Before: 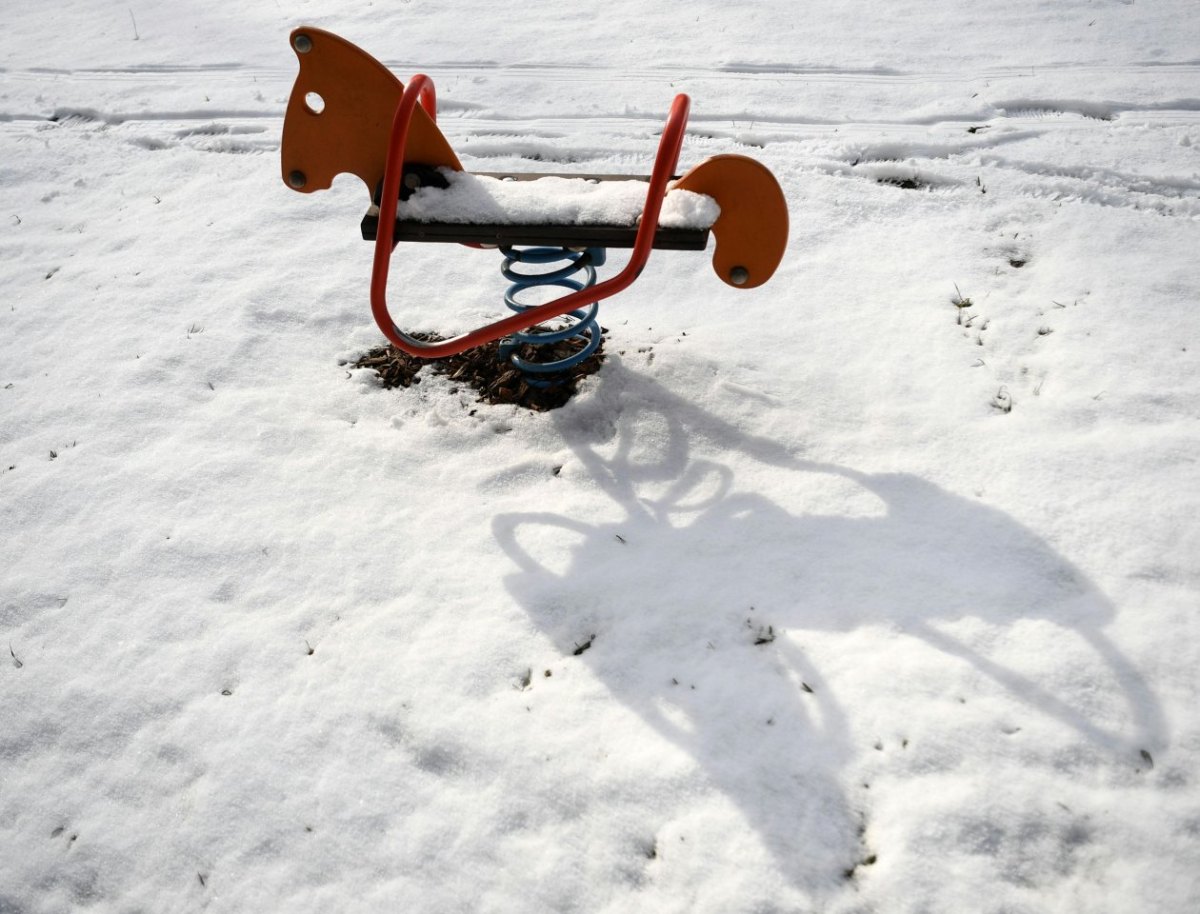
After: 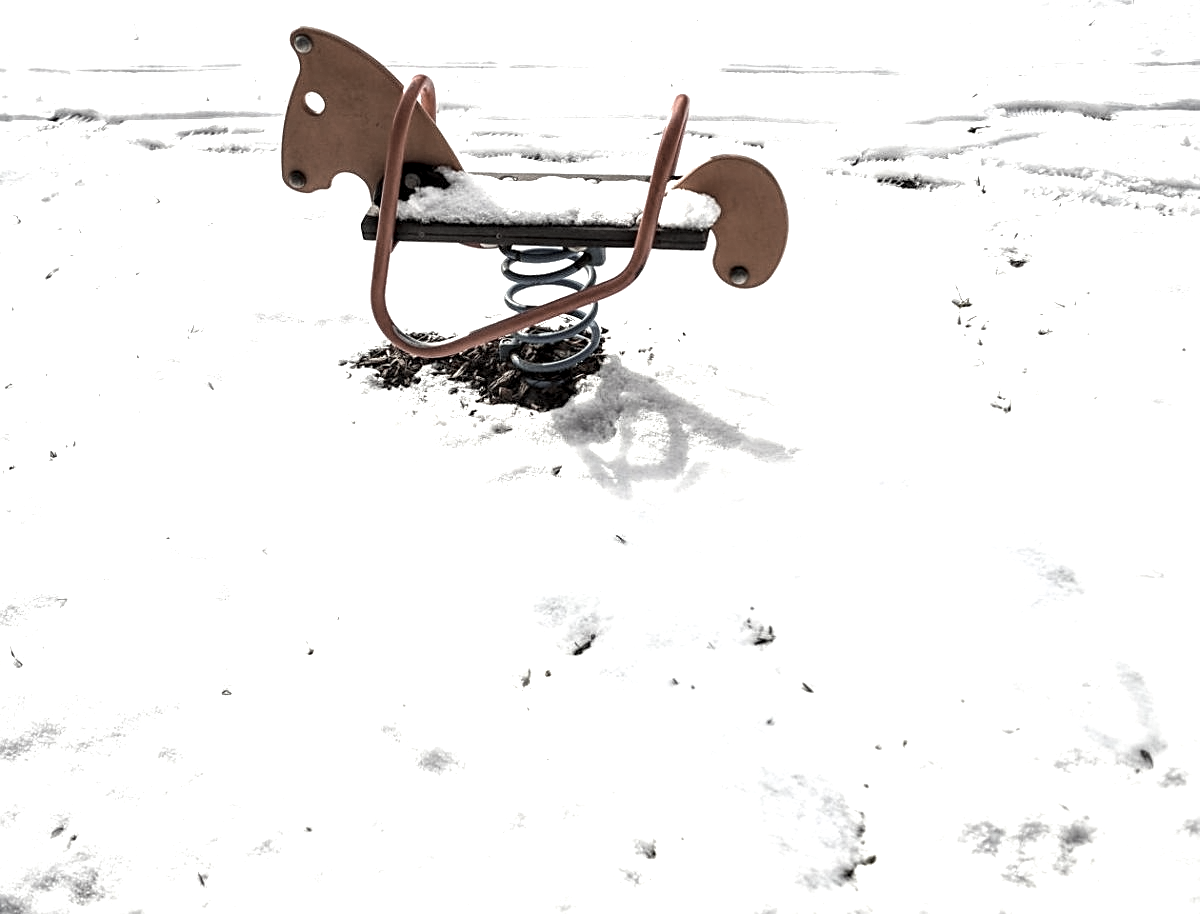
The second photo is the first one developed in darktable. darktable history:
local contrast: highlights 60%, shadows 63%, detail 160%
color zones: curves: ch1 [(0, 0.153) (0.143, 0.15) (0.286, 0.151) (0.429, 0.152) (0.571, 0.152) (0.714, 0.151) (0.857, 0.151) (1, 0.153)]
exposure: exposure 1.202 EV, compensate highlight preservation false
color correction: highlights a* -0.912, highlights b* 4.61, shadows a* 3.66
sharpen: amount 0.5
